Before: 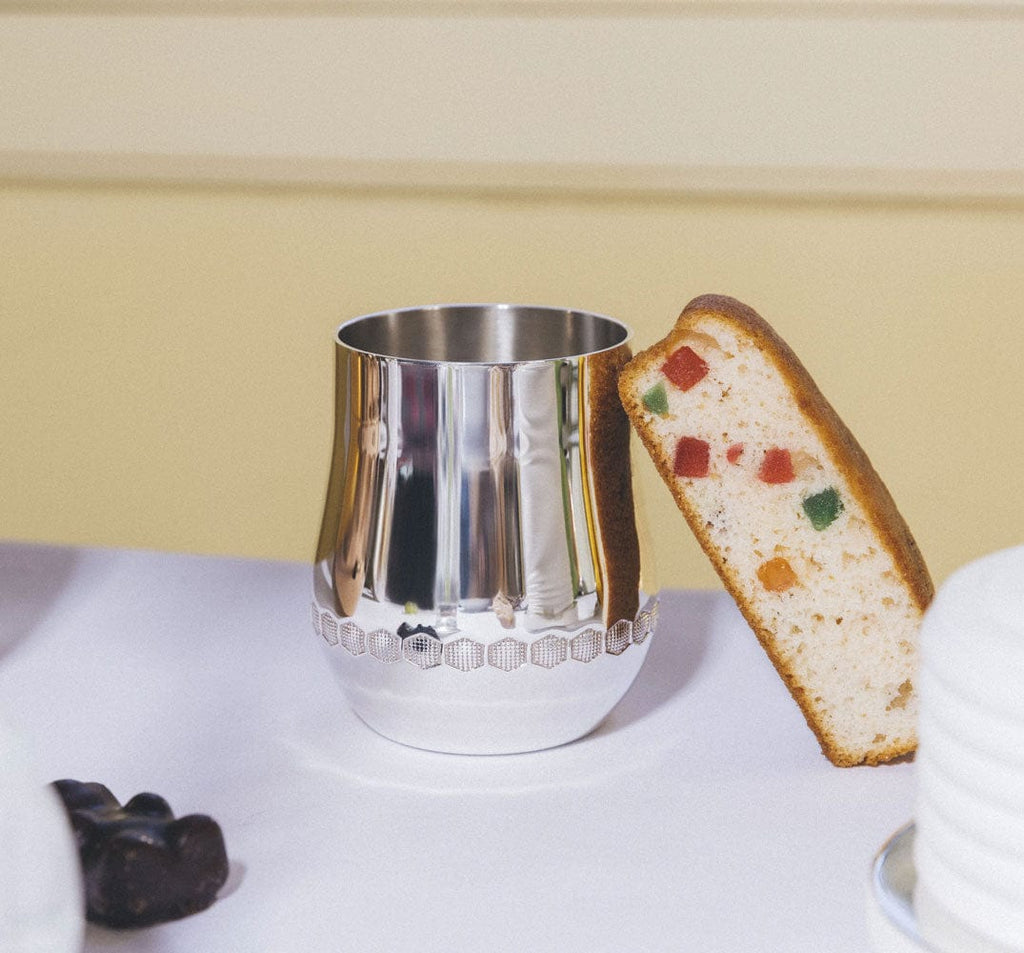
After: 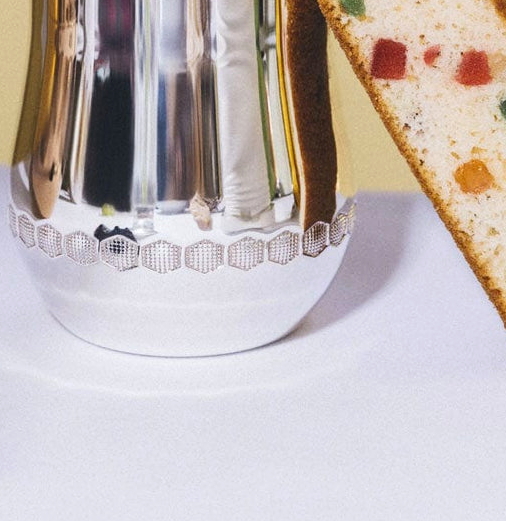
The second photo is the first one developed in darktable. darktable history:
rotate and perspective: crop left 0, crop top 0
crop: left 29.672%, top 41.786%, right 20.851%, bottom 3.487%
contrast brightness saturation: contrast 0.15, brightness -0.01, saturation 0.1
